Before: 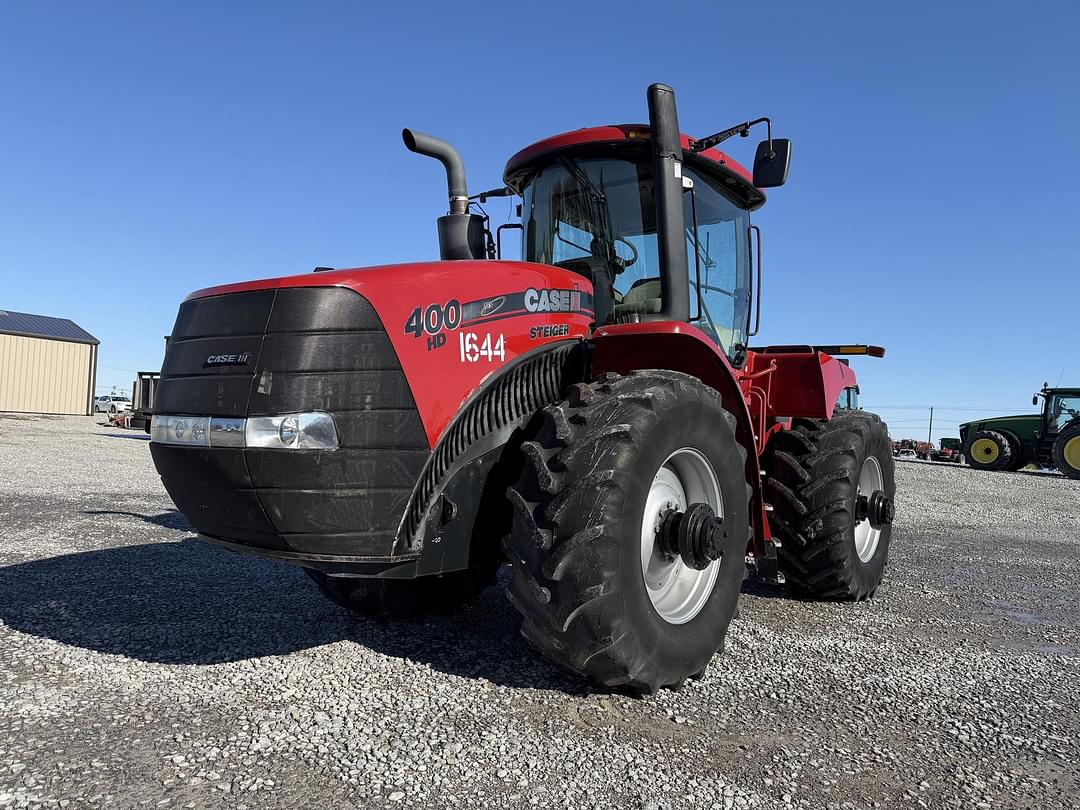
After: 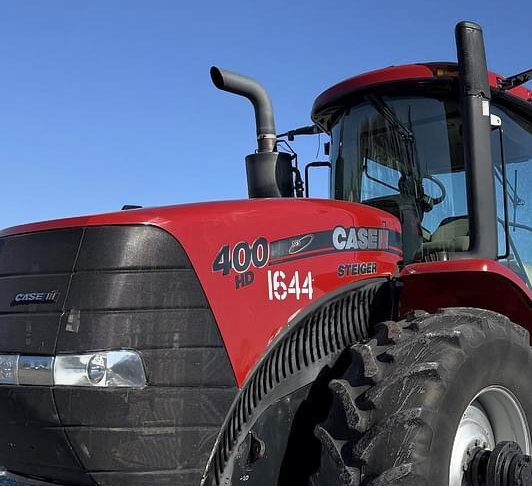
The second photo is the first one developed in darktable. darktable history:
crop: left 17.835%, top 7.675%, right 32.881%, bottom 32.213%
tone equalizer: -7 EV -0.63 EV, -6 EV 1 EV, -5 EV -0.45 EV, -4 EV 0.43 EV, -3 EV 0.41 EV, -2 EV 0.15 EV, -1 EV -0.15 EV, +0 EV -0.39 EV, smoothing diameter 25%, edges refinement/feathering 10, preserve details guided filter
